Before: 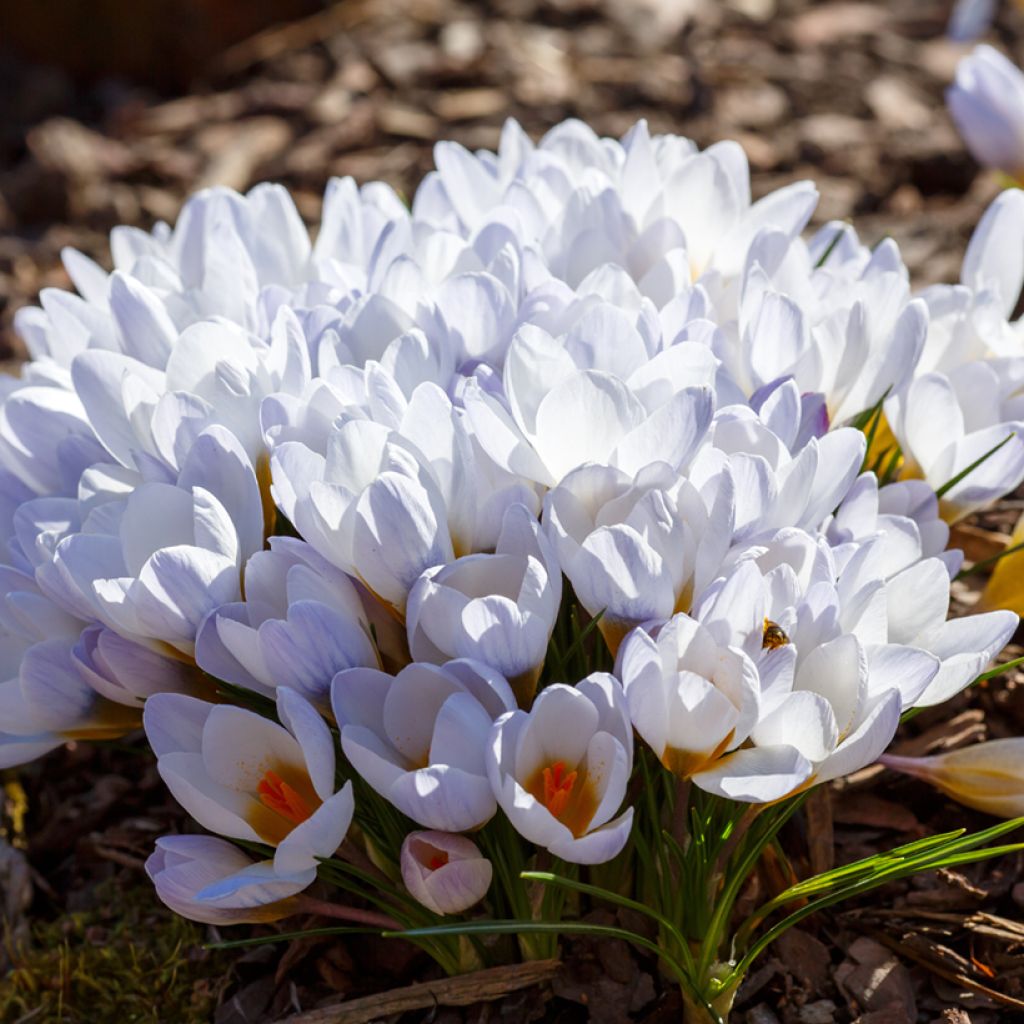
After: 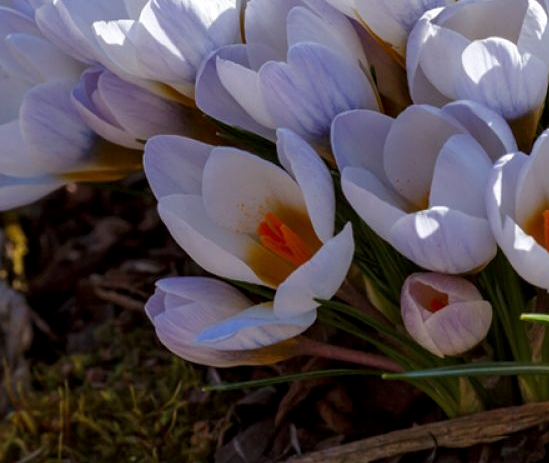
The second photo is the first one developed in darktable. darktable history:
local contrast: highlights 106%, shadows 103%, detail 119%, midtone range 0.2
crop and rotate: top 54.573%, right 46.31%, bottom 0.183%
